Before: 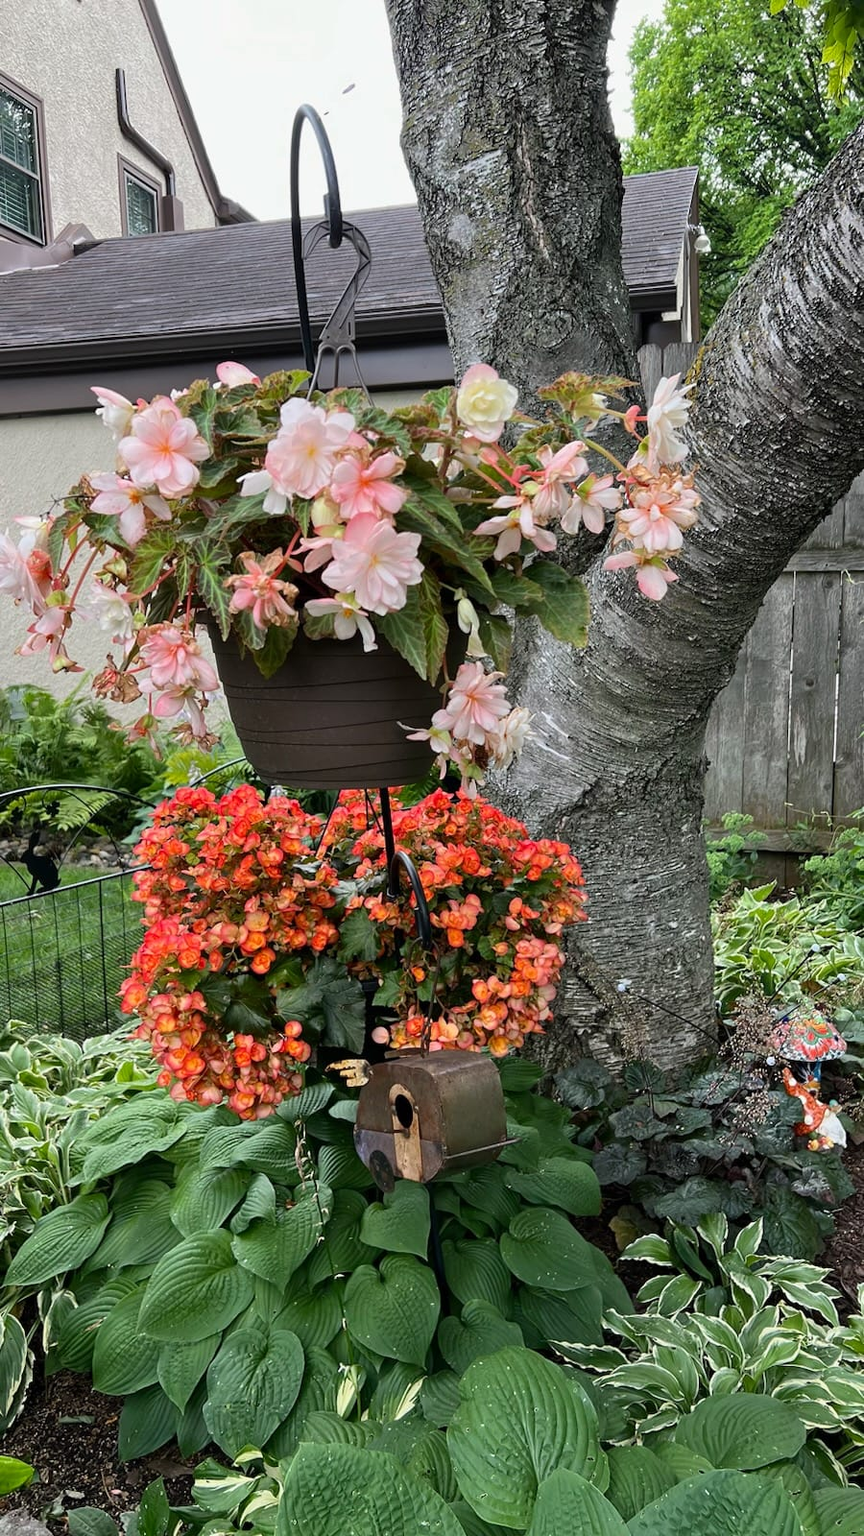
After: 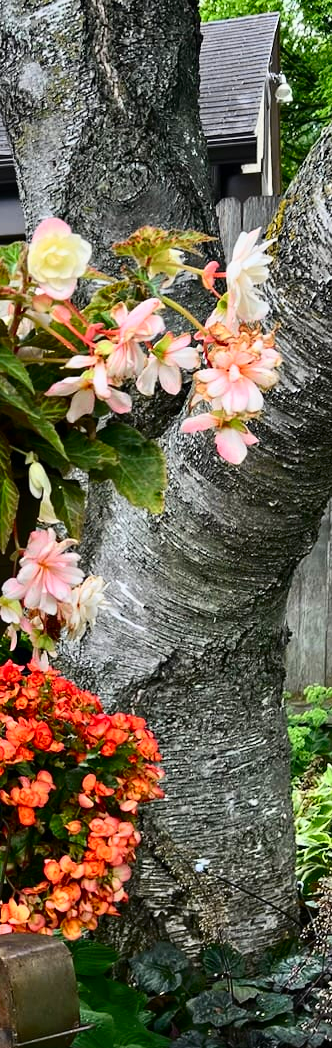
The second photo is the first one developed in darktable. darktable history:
tone curve: curves: ch0 [(0, 0) (0.187, 0.12) (0.384, 0.363) (0.618, 0.698) (0.754, 0.857) (0.875, 0.956) (1, 0.987)]; ch1 [(0, 0) (0.402, 0.36) (0.476, 0.466) (0.501, 0.501) (0.518, 0.514) (0.564, 0.608) (0.614, 0.664) (0.692, 0.744) (1, 1)]; ch2 [(0, 0) (0.435, 0.412) (0.483, 0.481) (0.503, 0.503) (0.522, 0.535) (0.563, 0.601) (0.627, 0.699) (0.699, 0.753) (0.997, 0.858)], color space Lab, independent channels, preserve colors none
crop and rotate: left 49.858%, top 10.094%, right 13.236%, bottom 24.356%
